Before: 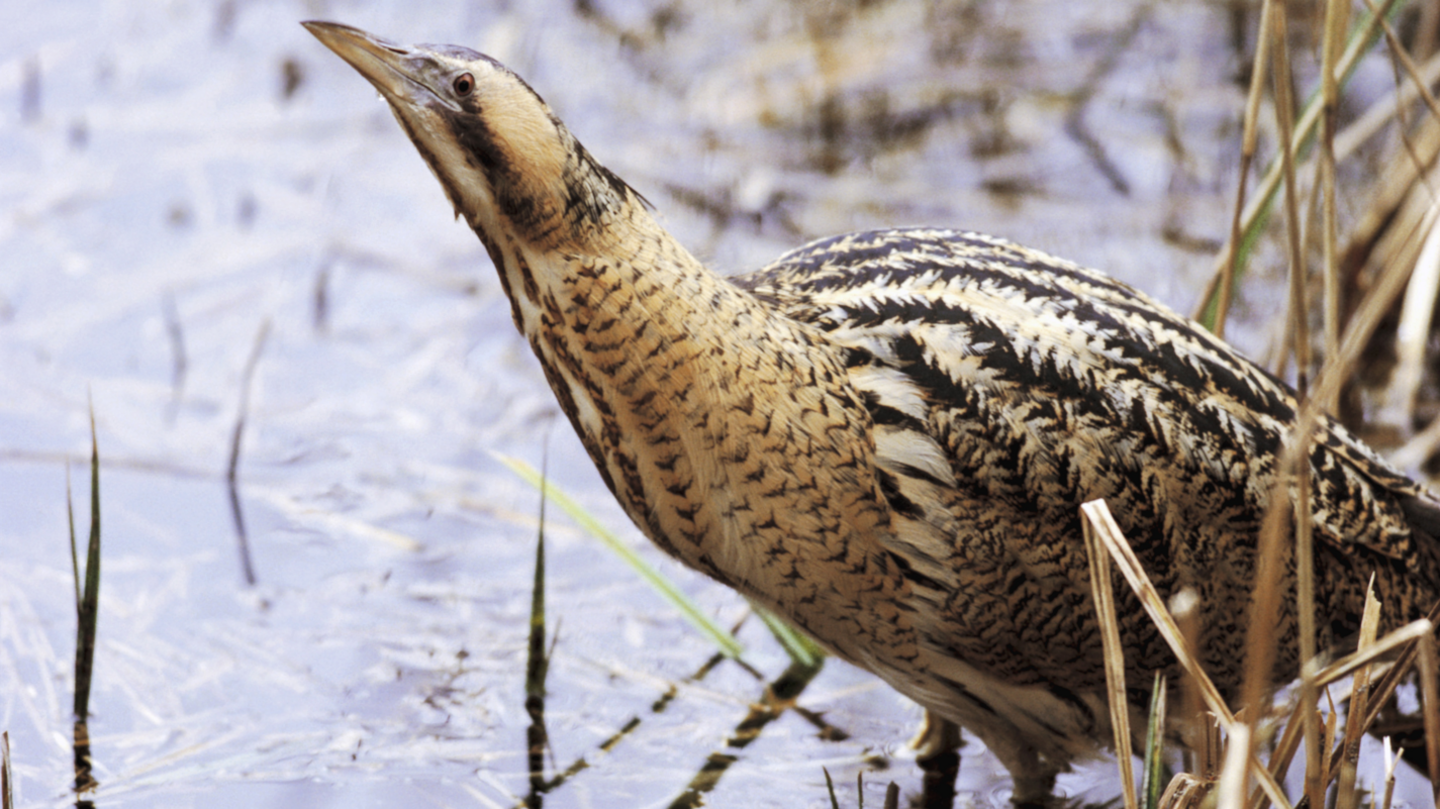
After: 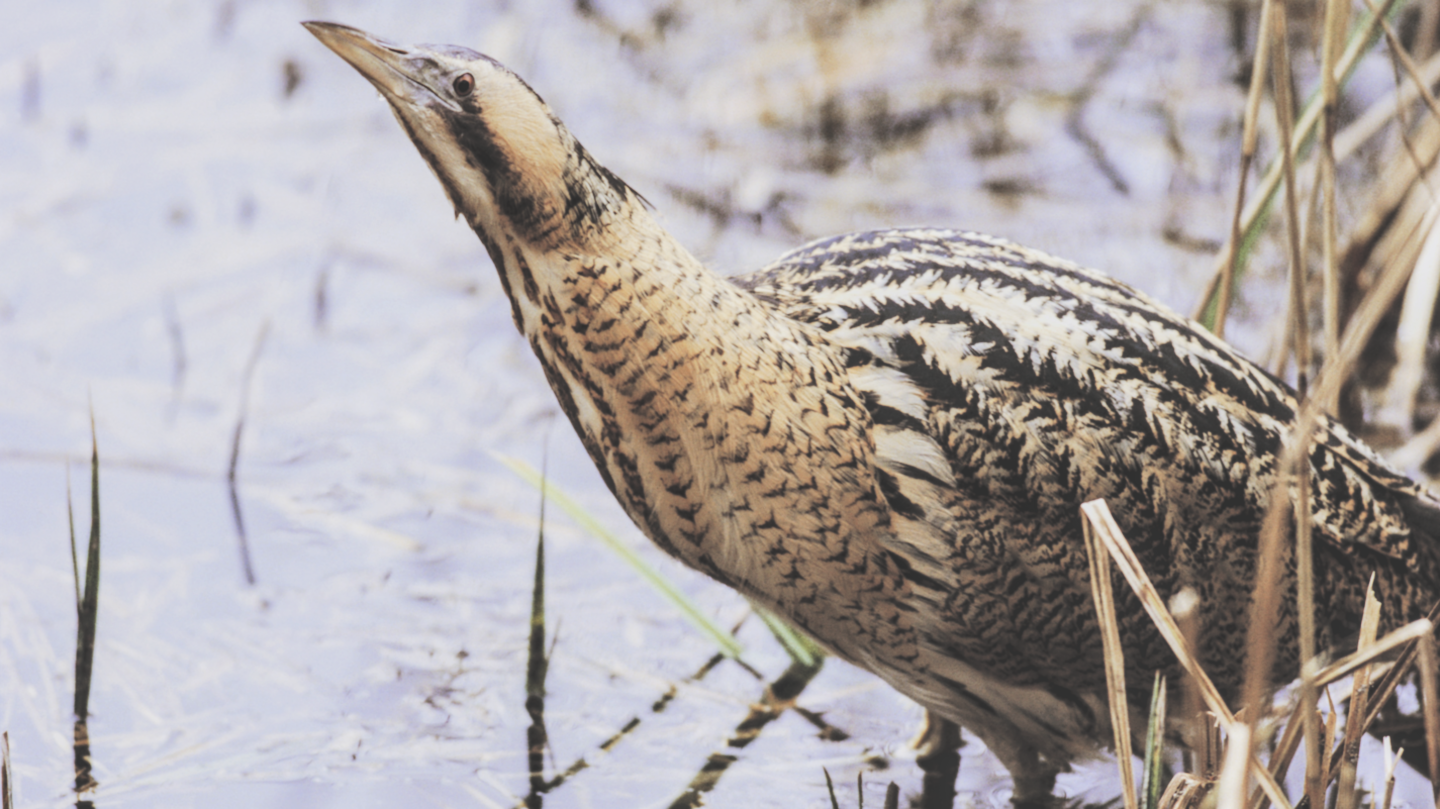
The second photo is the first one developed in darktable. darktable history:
exposure: black level correction -0.063, exposure -0.049 EV, compensate highlight preservation false
filmic rgb: black relative exposure -7.11 EV, white relative exposure 5.38 EV, threshold 2.98 EV, hardness 3.02, add noise in highlights 0.002, preserve chrominance luminance Y, color science v3 (2019), use custom middle-gray values true, contrast in highlights soft, enable highlight reconstruction true
tone equalizer: -8 EV -0.766 EV, -7 EV -0.684 EV, -6 EV -0.625 EV, -5 EV -0.378 EV, -3 EV 0.4 EV, -2 EV 0.6 EV, -1 EV 0.695 EV, +0 EV 0.752 EV, edges refinement/feathering 500, mask exposure compensation -1.57 EV, preserve details no
local contrast: on, module defaults
